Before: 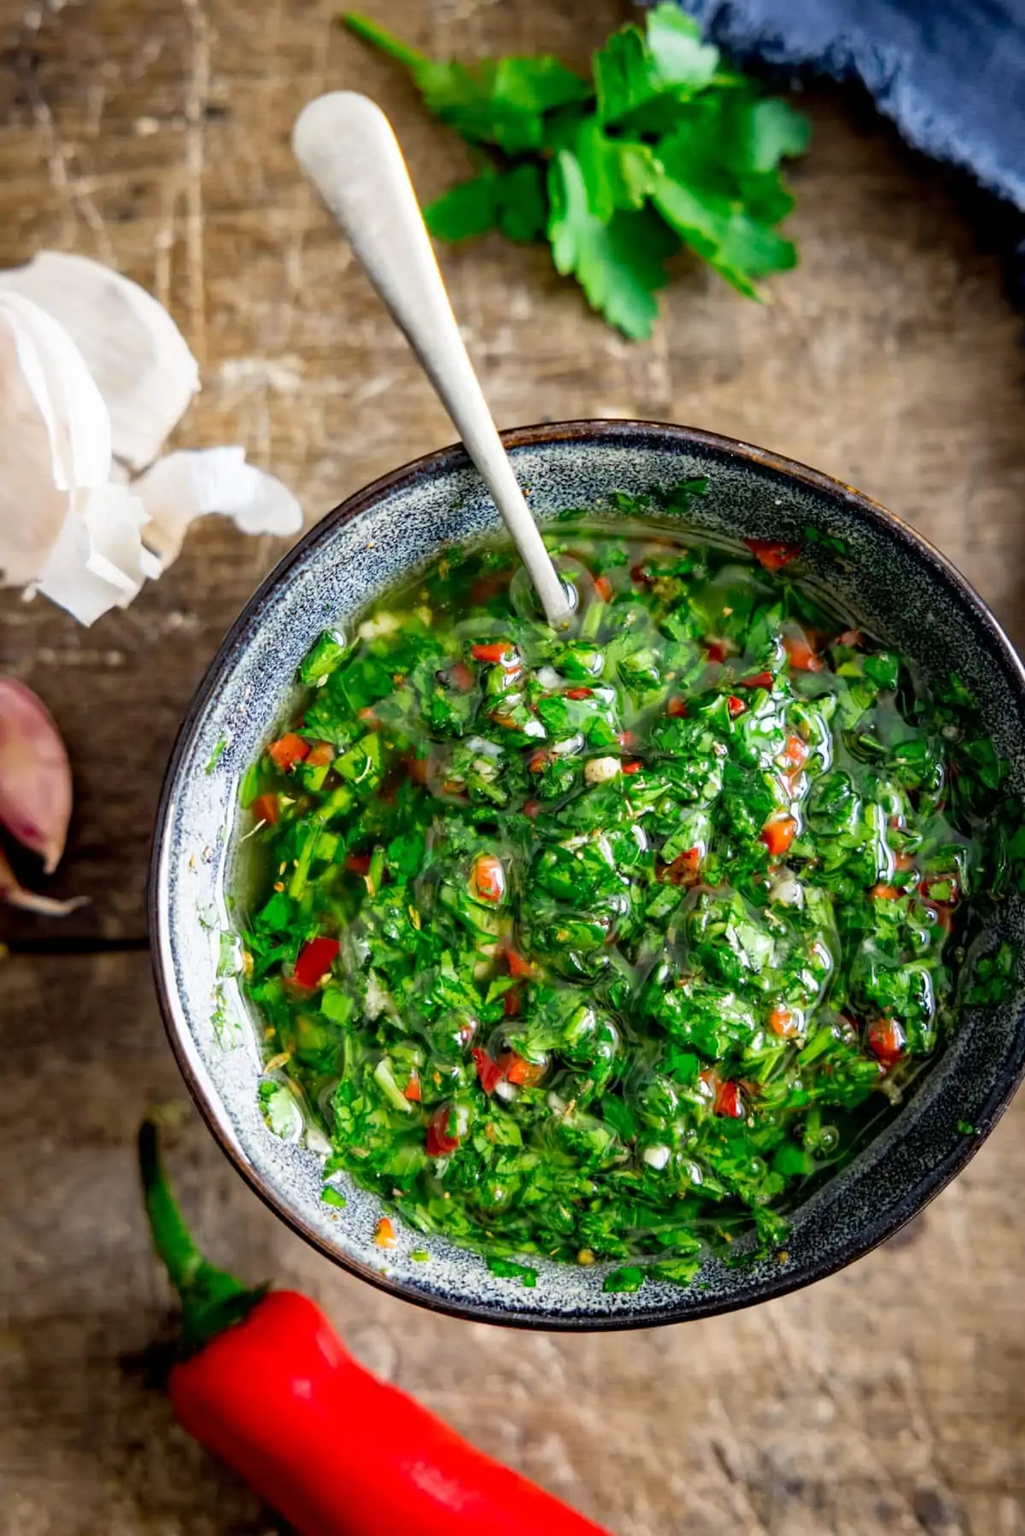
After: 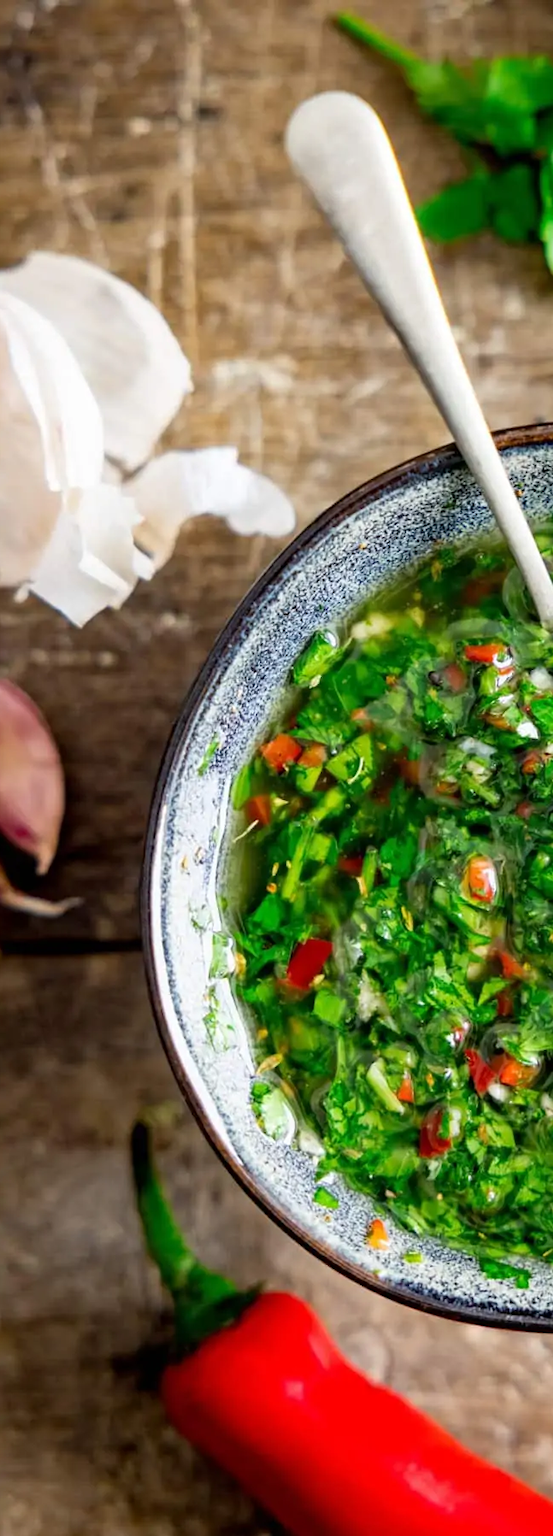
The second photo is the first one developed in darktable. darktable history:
crop: left 0.795%, right 45.227%, bottom 0.081%
